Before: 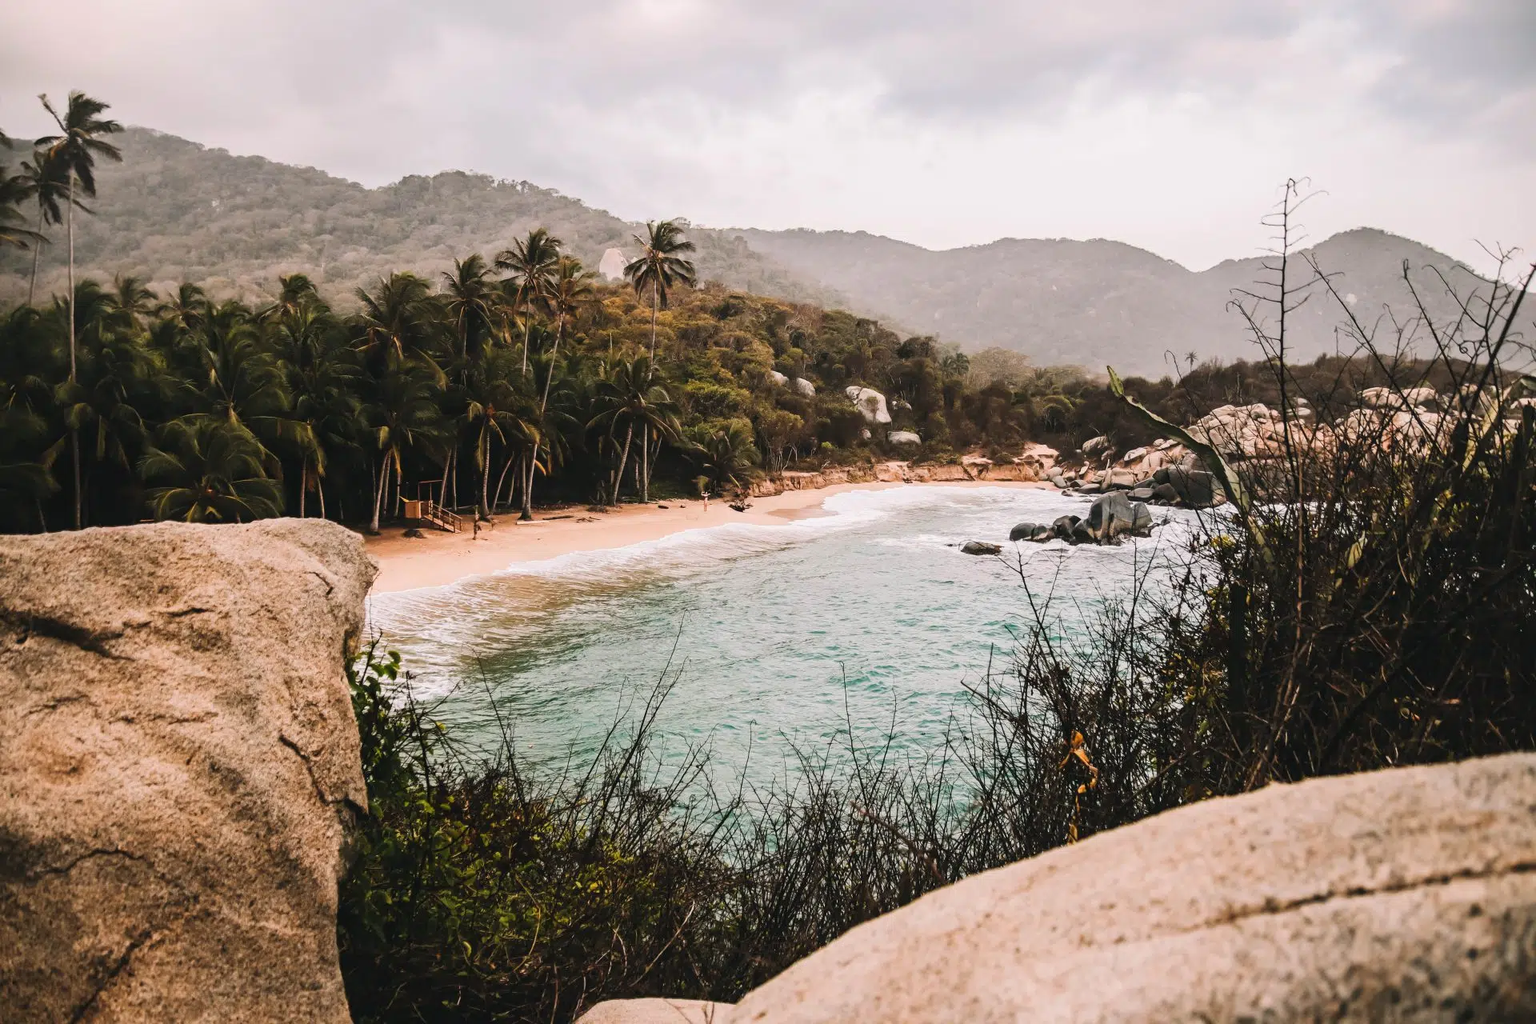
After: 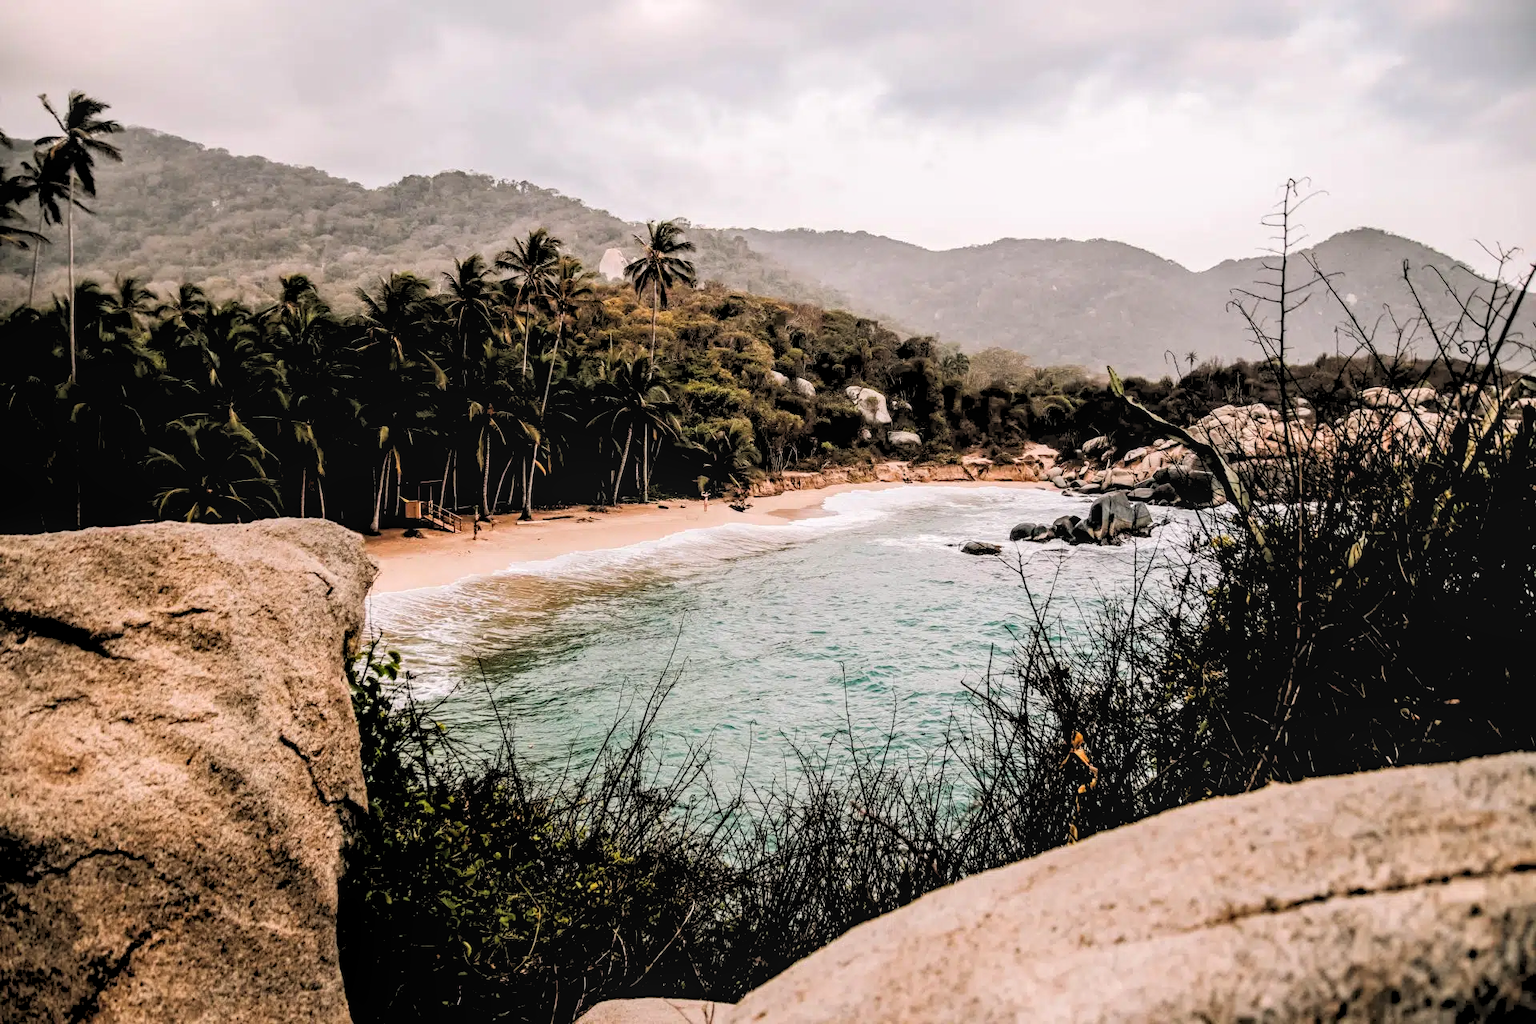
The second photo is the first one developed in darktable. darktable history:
local contrast: on, module defaults
rgb levels: levels [[0.029, 0.461, 0.922], [0, 0.5, 1], [0, 0.5, 1]]
